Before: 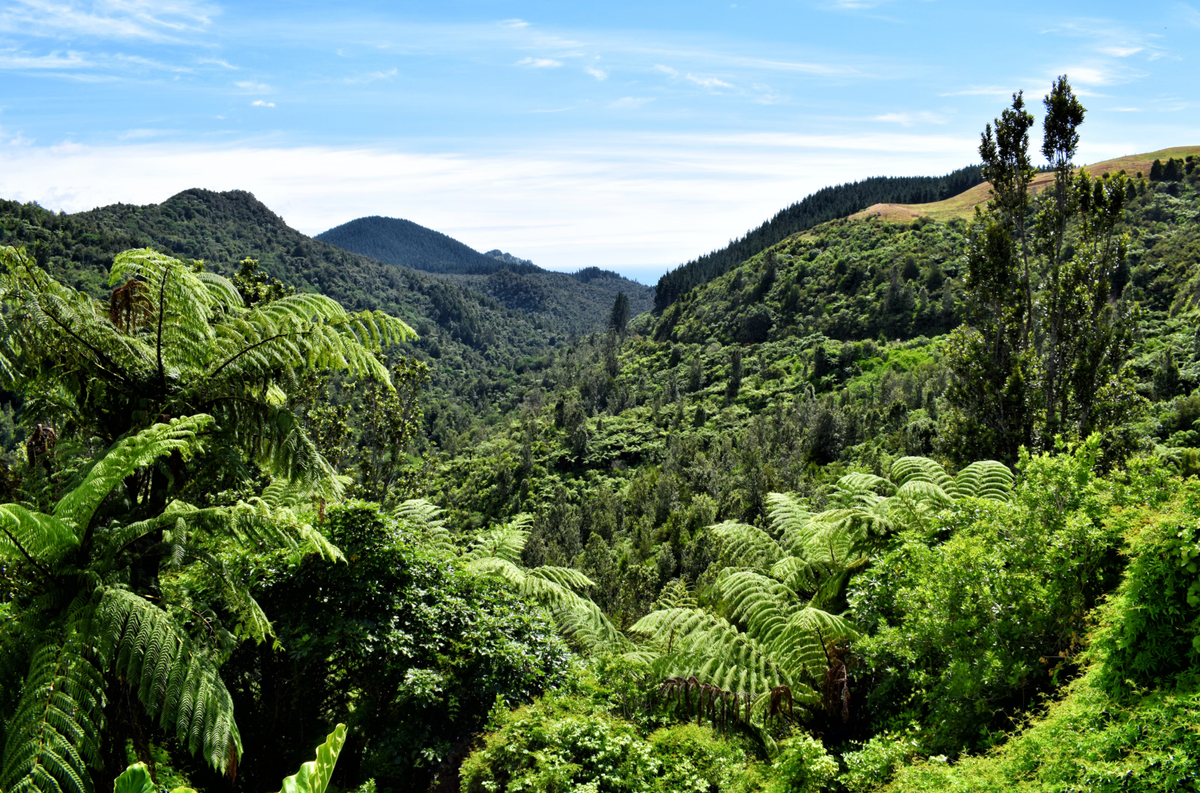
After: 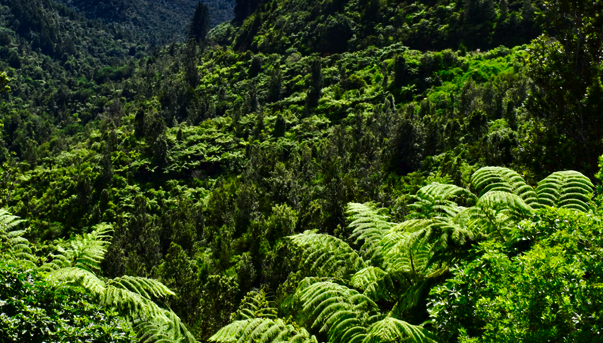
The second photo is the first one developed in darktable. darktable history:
contrast brightness saturation: contrast 0.12, brightness -0.12, saturation 0.2
crop: left 35.03%, top 36.625%, right 14.663%, bottom 20.057%
tone curve: curves: ch0 [(0, 0) (0.003, 0.019) (0.011, 0.022) (0.025, 0.027) (0.044, 0.037) (0.069, 0.049) (0.1, 0.066) (0.136, 0.091) (0.177, 0.125) (0.224, 0.159) (0.277, 0.206) (0.335, 0.266) (0.399, 0.332) (0.468, 0.411) (0.543, 0.492) (0.623, 0.577) (0.709, 0.668) (0.801, 0.767) (0.898, 0.869) (1, 1)], preserve colors none
haze removal: strength 0.29, distance 0.25, compatibility mode true, adaptive false
